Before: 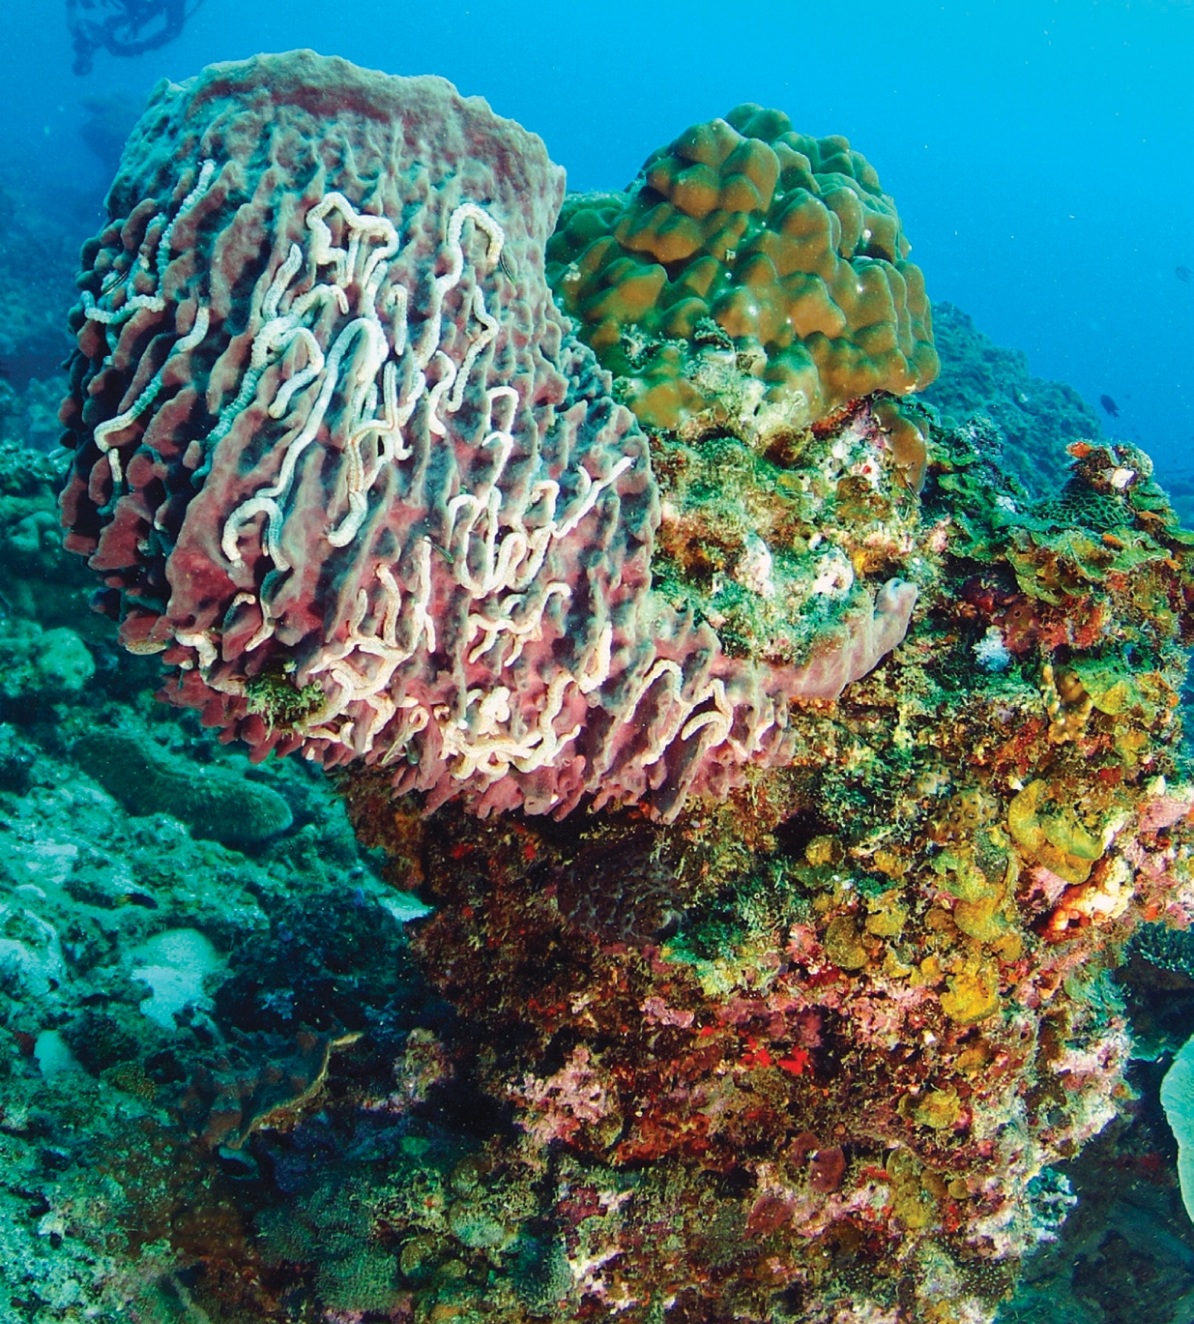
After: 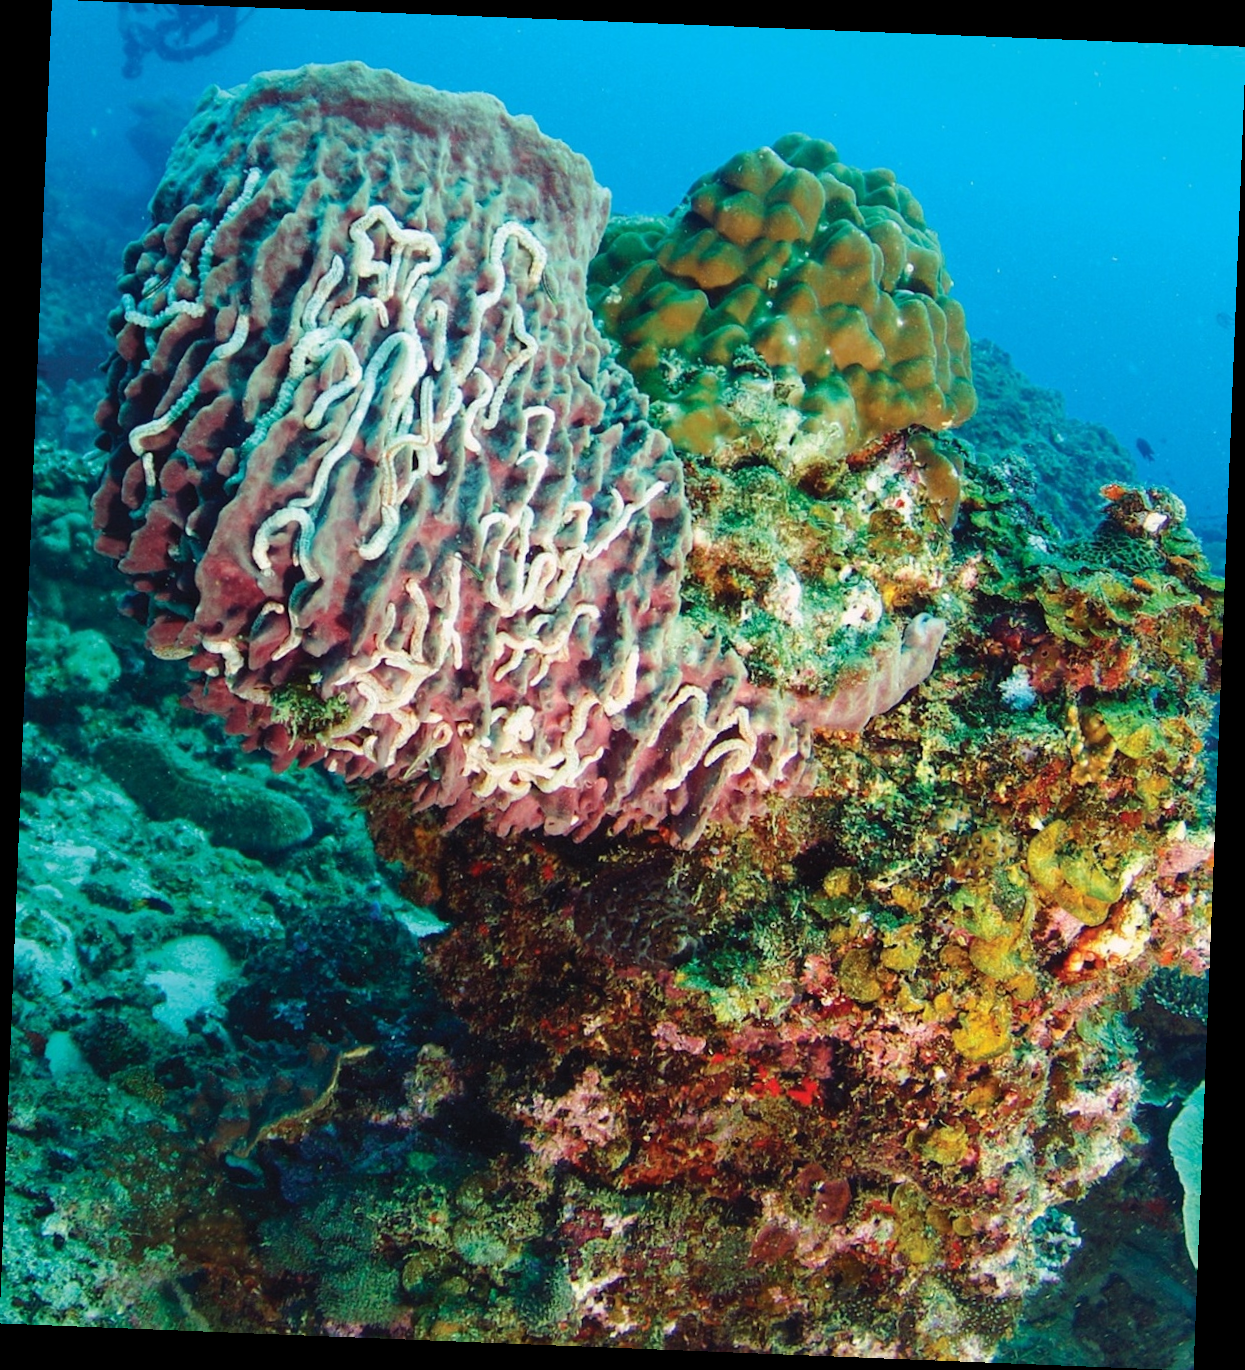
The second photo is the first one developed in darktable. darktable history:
exposure: compensate exposure bias true, compensate highlight preservation false
rotate and perspective: rotation 2.27°, automatic cropping off
